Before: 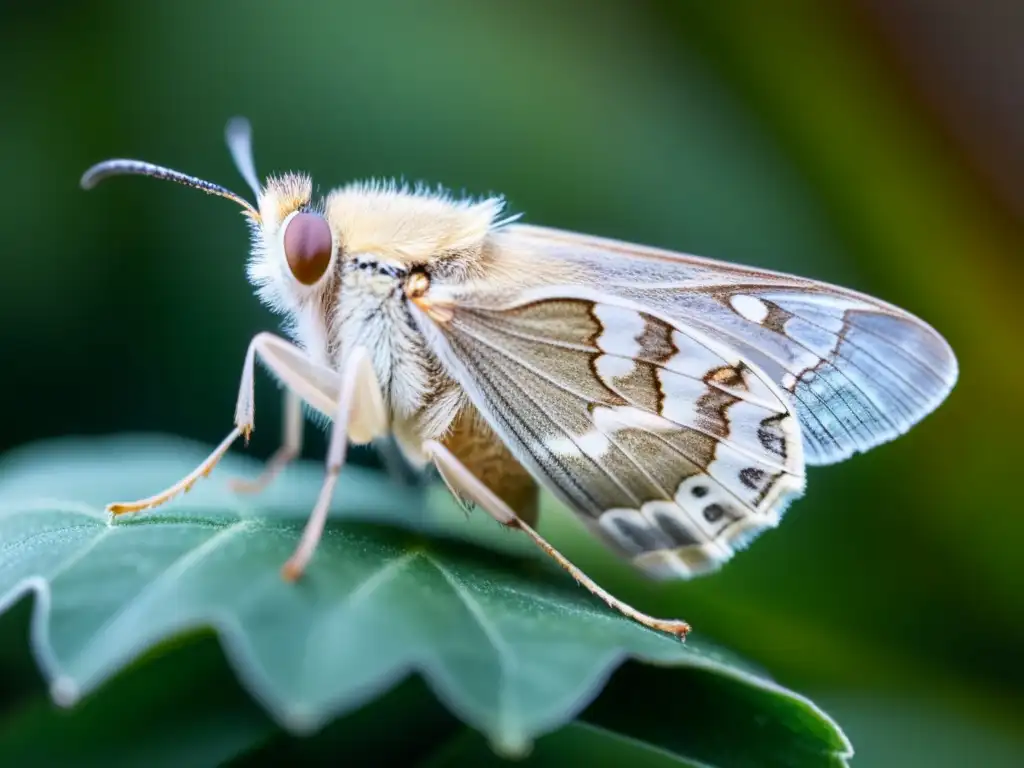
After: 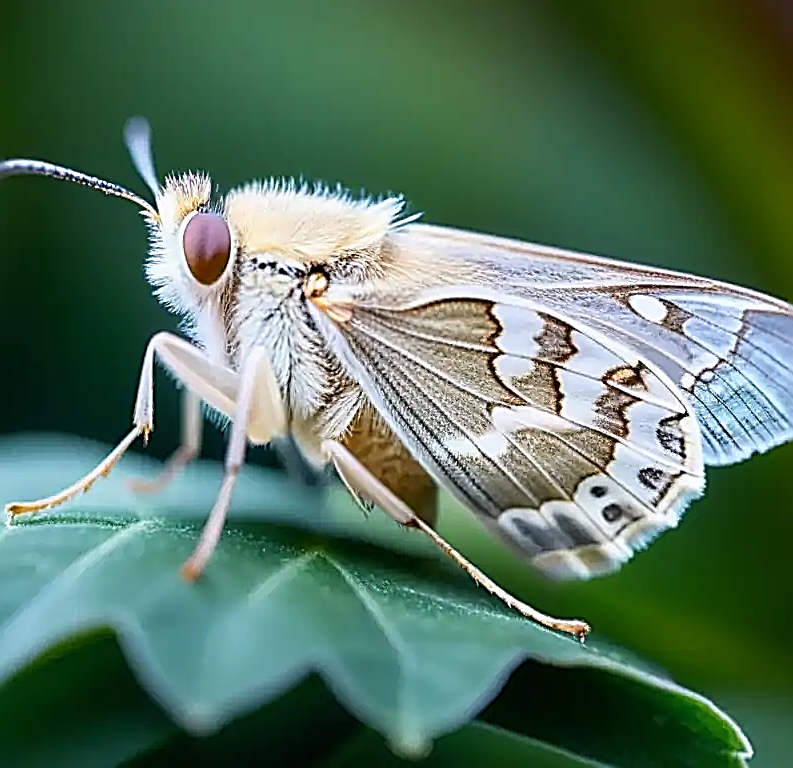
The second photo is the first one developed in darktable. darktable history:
crop: left 9.88%, right 12.664%
sharpen: amount 2
